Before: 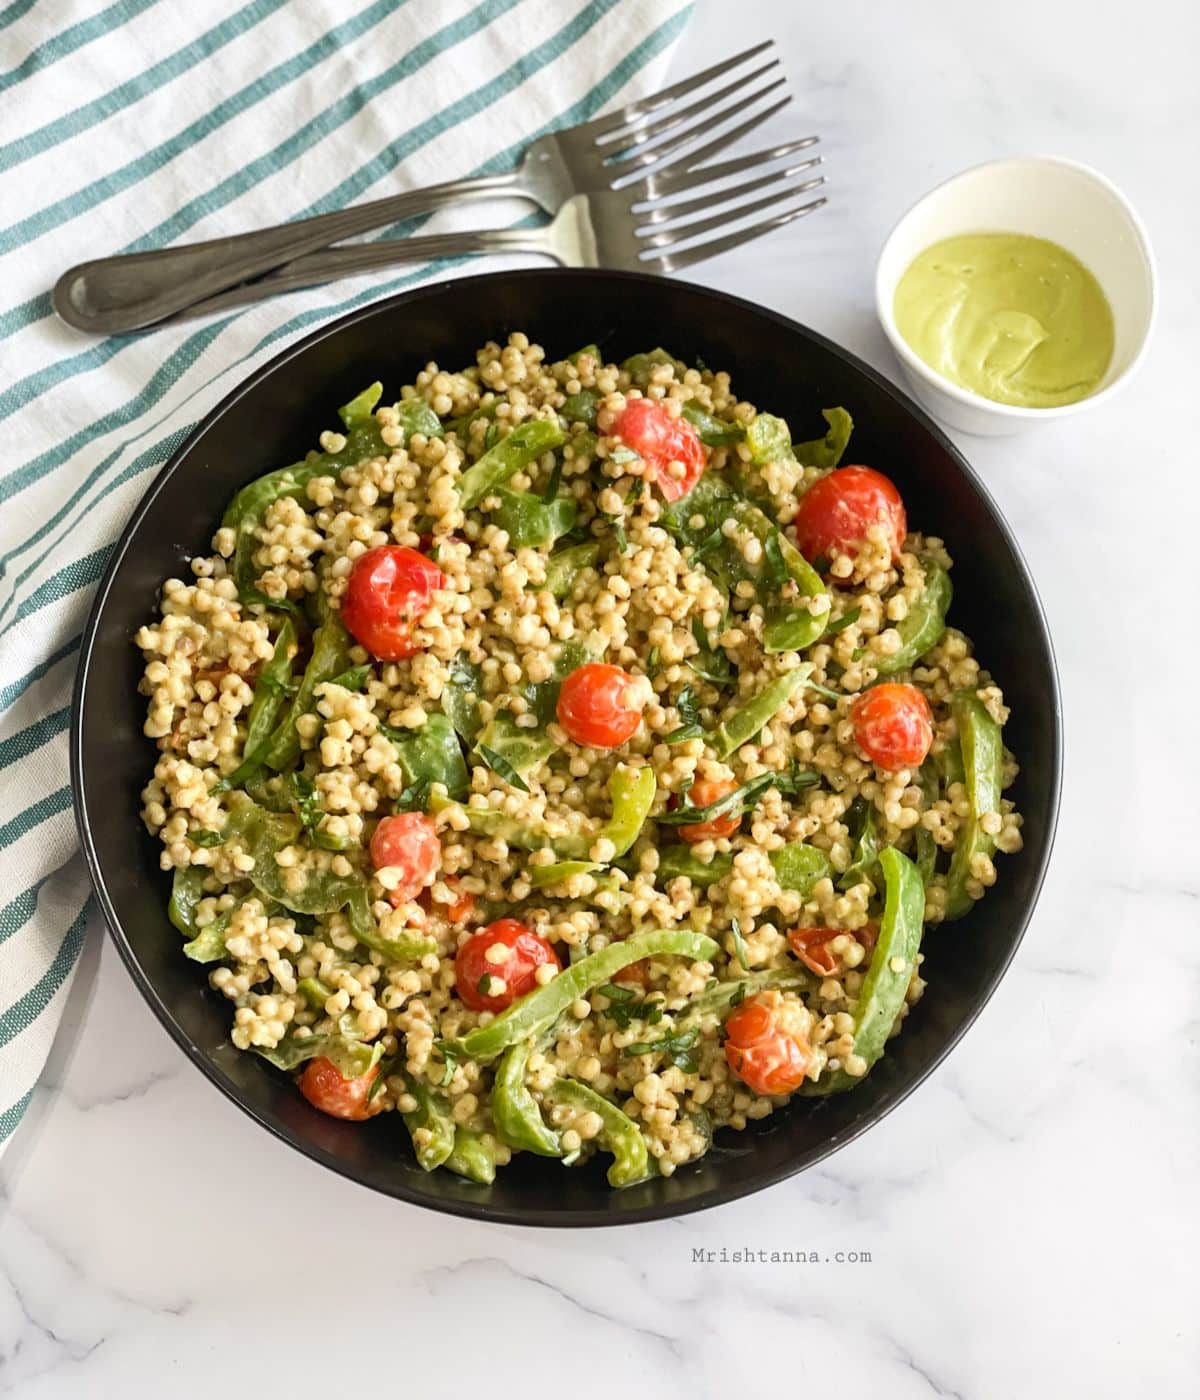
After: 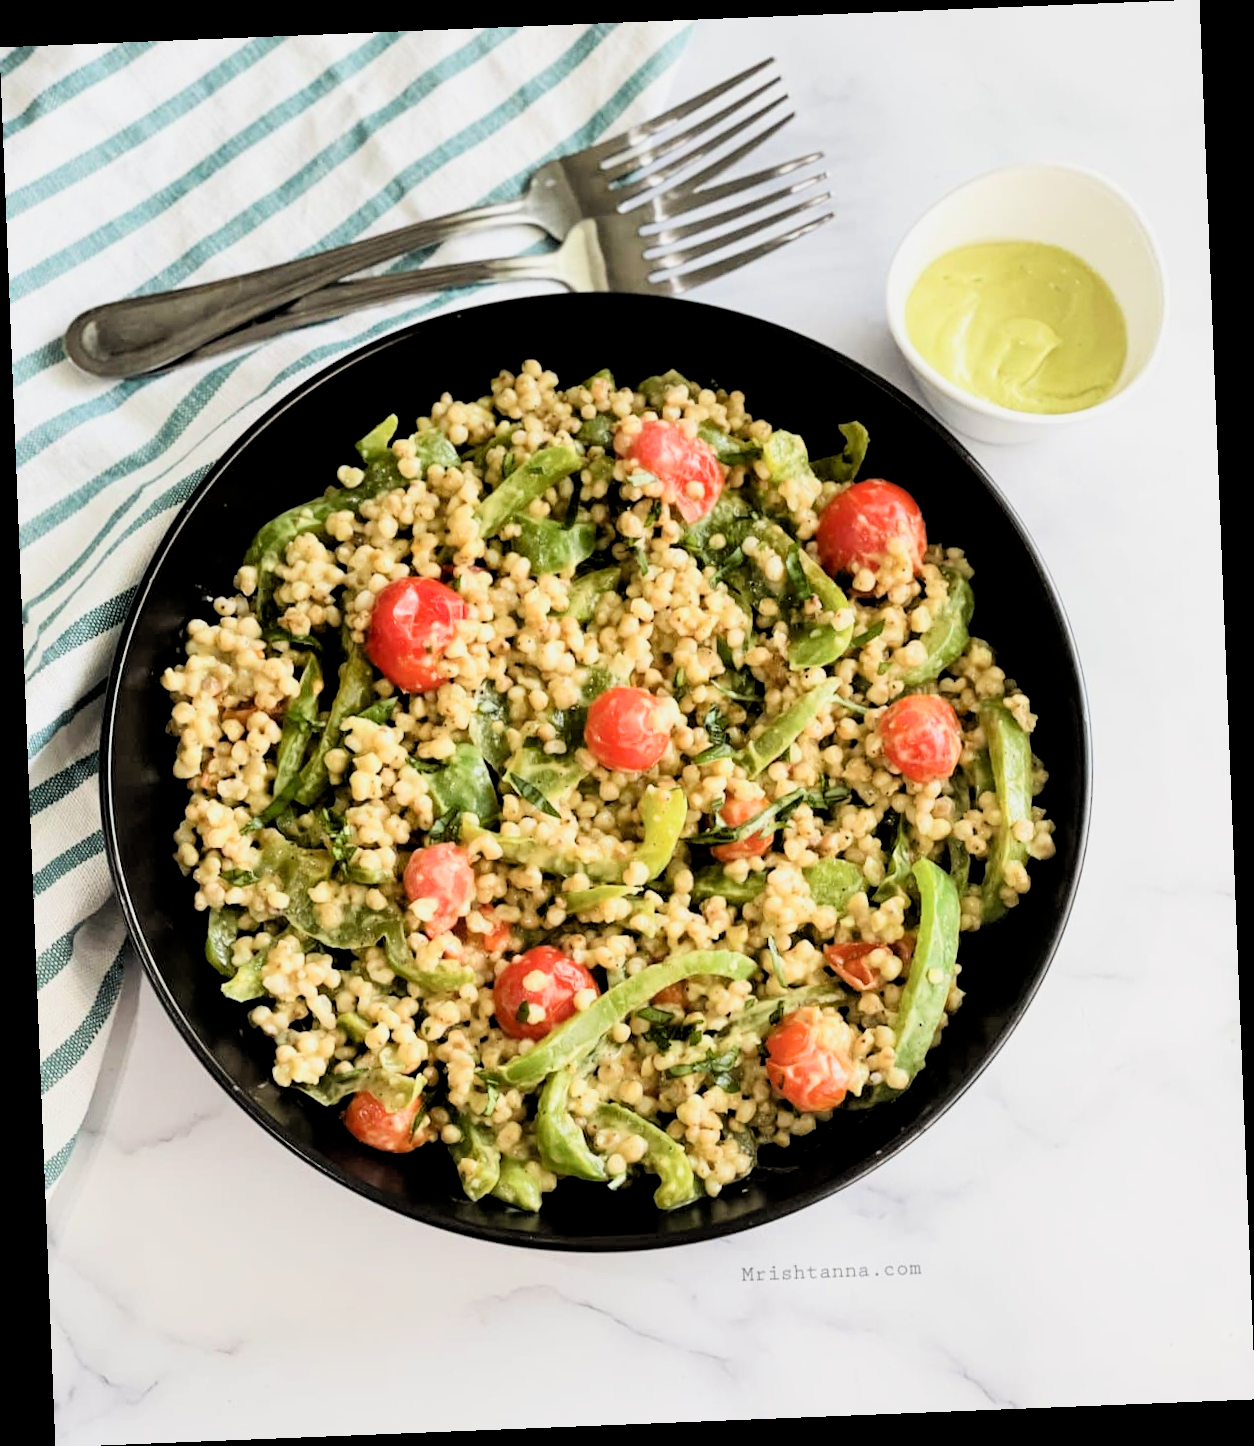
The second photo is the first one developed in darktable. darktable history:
rgb levels: preserve colors sum RGB, levels [[0.038, 0.433, 0.934], [0, 0.5, 1], [0, 0.5, 1]]
filmic rgb: black relative exposure -5.42 EV, white relative exposure 2.85 EV, dynamic range scaling -37.73%, hardness 4, contrast 1.605, highlights saturation mix -0.93%
rotate and perspective: rotation -2.29°, automatic cropping off
